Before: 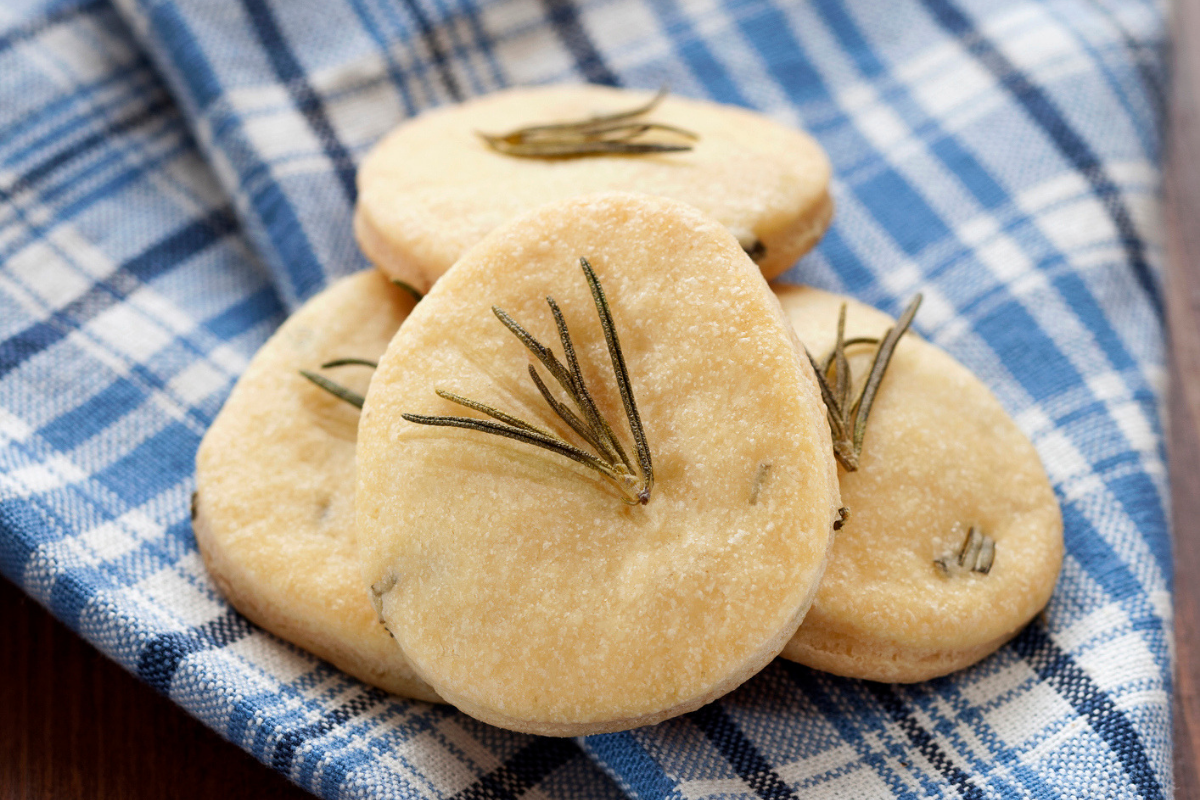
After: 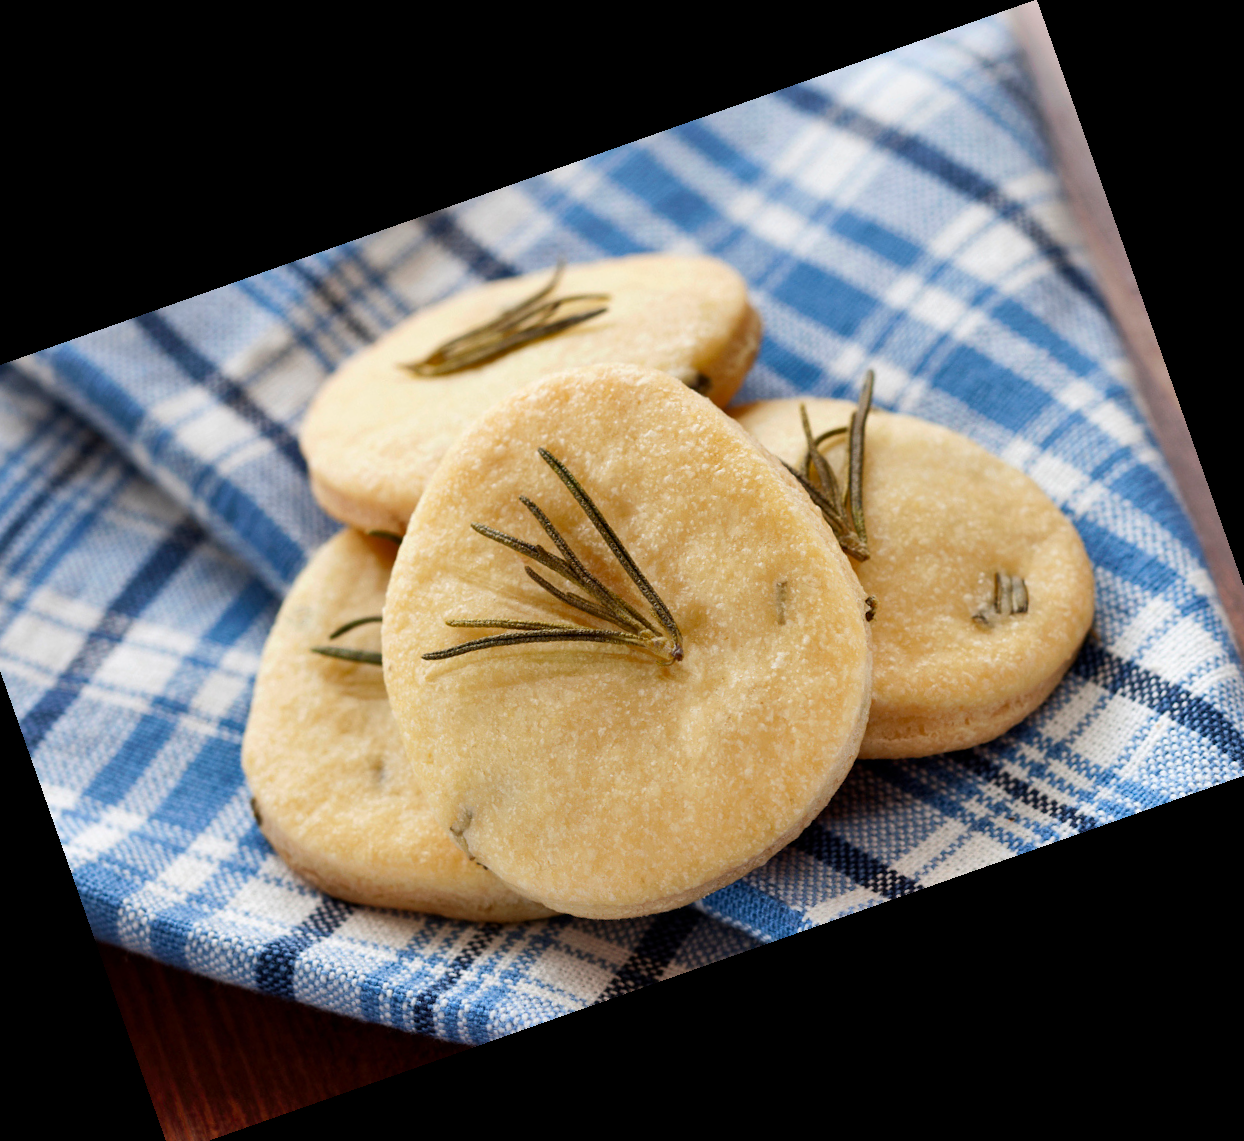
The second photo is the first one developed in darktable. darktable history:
contrast brightness saturation: contrast 0.04, saturation 0.07
shadows and highlights: soften with gaussian
crop and rotate: angle 19.43°, left 6.812%, right 4.125%, bottom 1.087%
